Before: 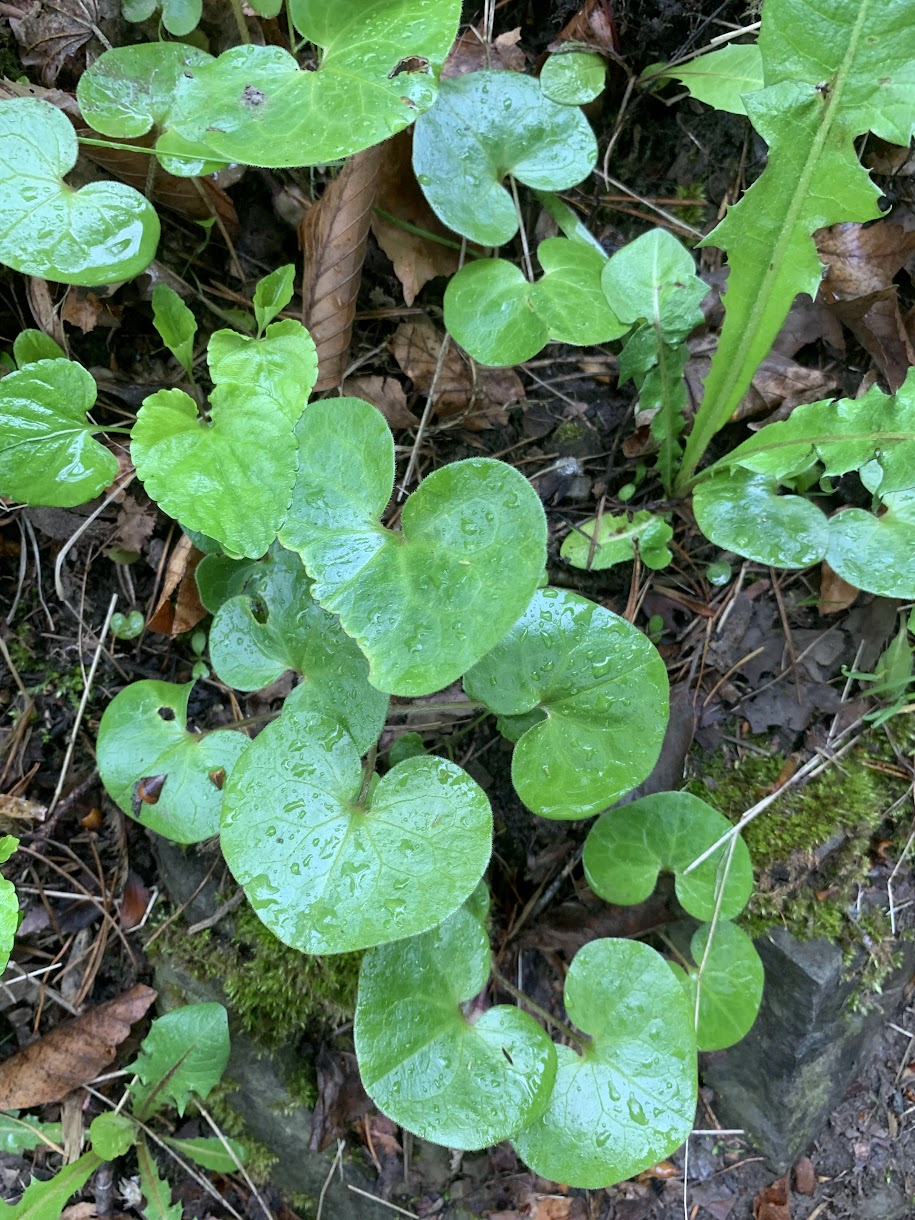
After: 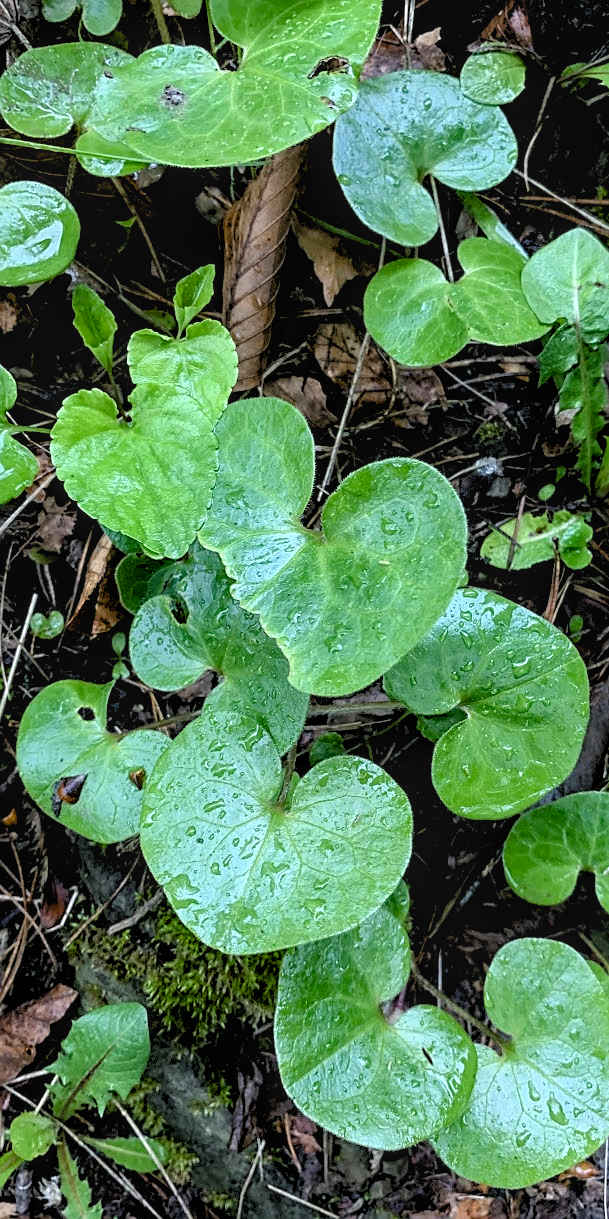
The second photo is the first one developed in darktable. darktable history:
color balance rgb: perceptual saturation grading › global saturation 20%, perceptual saturation grading › highlights -25%, perceptual saturation grading › shadows 50%
sharpen: on, module defaults
local contrast: detail 117%
crop and rotate: left 8.786%, right 24.548%
rgb levels: levels [[0.034, 0.472, 0.904], [0, 0.5, 1], [0, 0.5, 1]]
white balance: emerald 1
